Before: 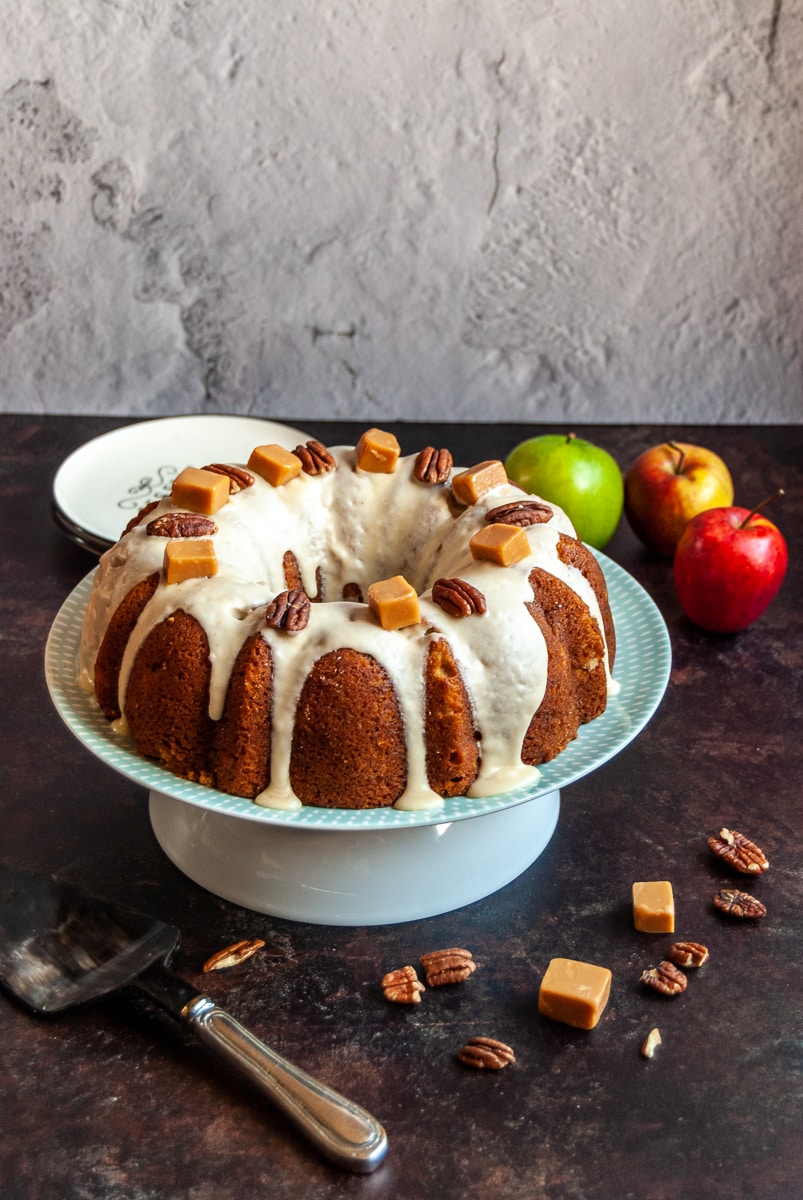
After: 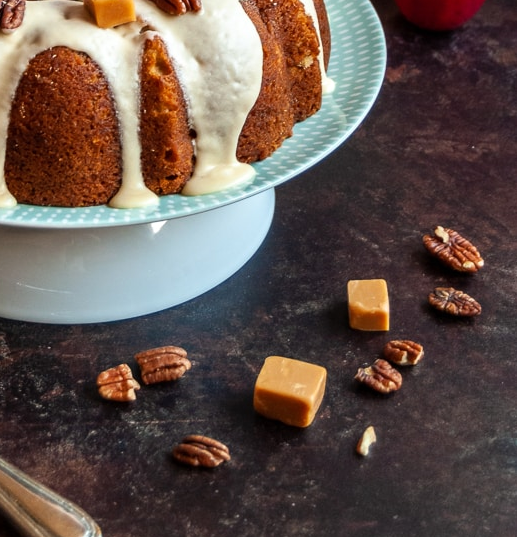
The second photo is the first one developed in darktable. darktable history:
tone equalizer: on, module defaults
crop and rotate: left 35.509%, top 50.238%, bottom 4.934%
